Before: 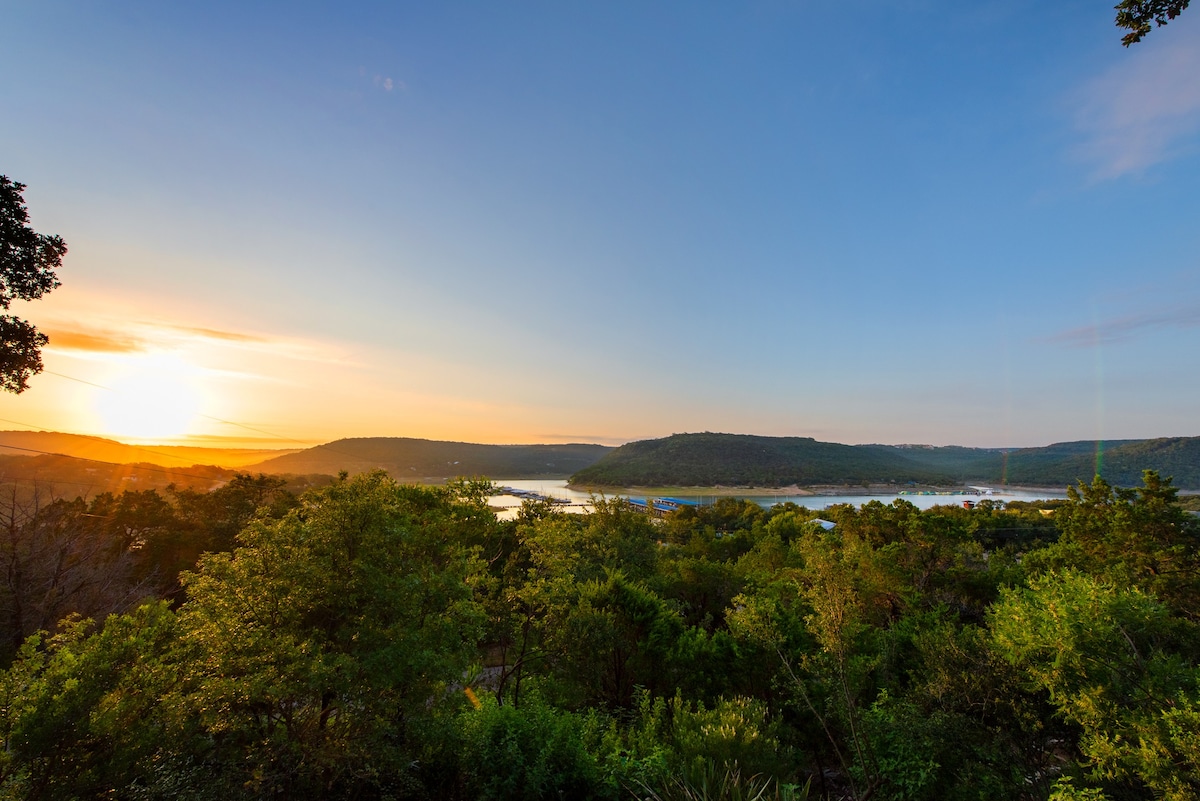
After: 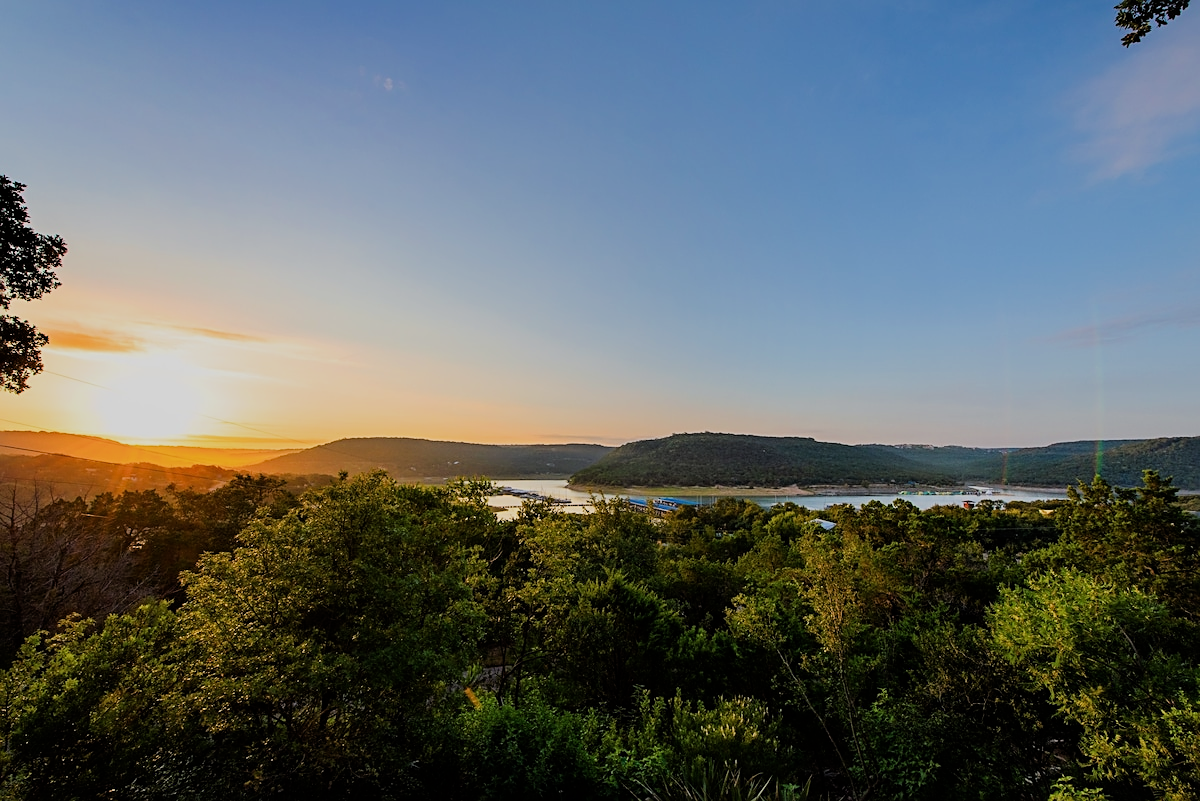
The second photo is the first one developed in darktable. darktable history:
filmic rgb: black relative exposure -7.65 EV, white relative exposure 4.56 EV, hardness 3.61, contrast 1.057
sharpen: on, module defaults
